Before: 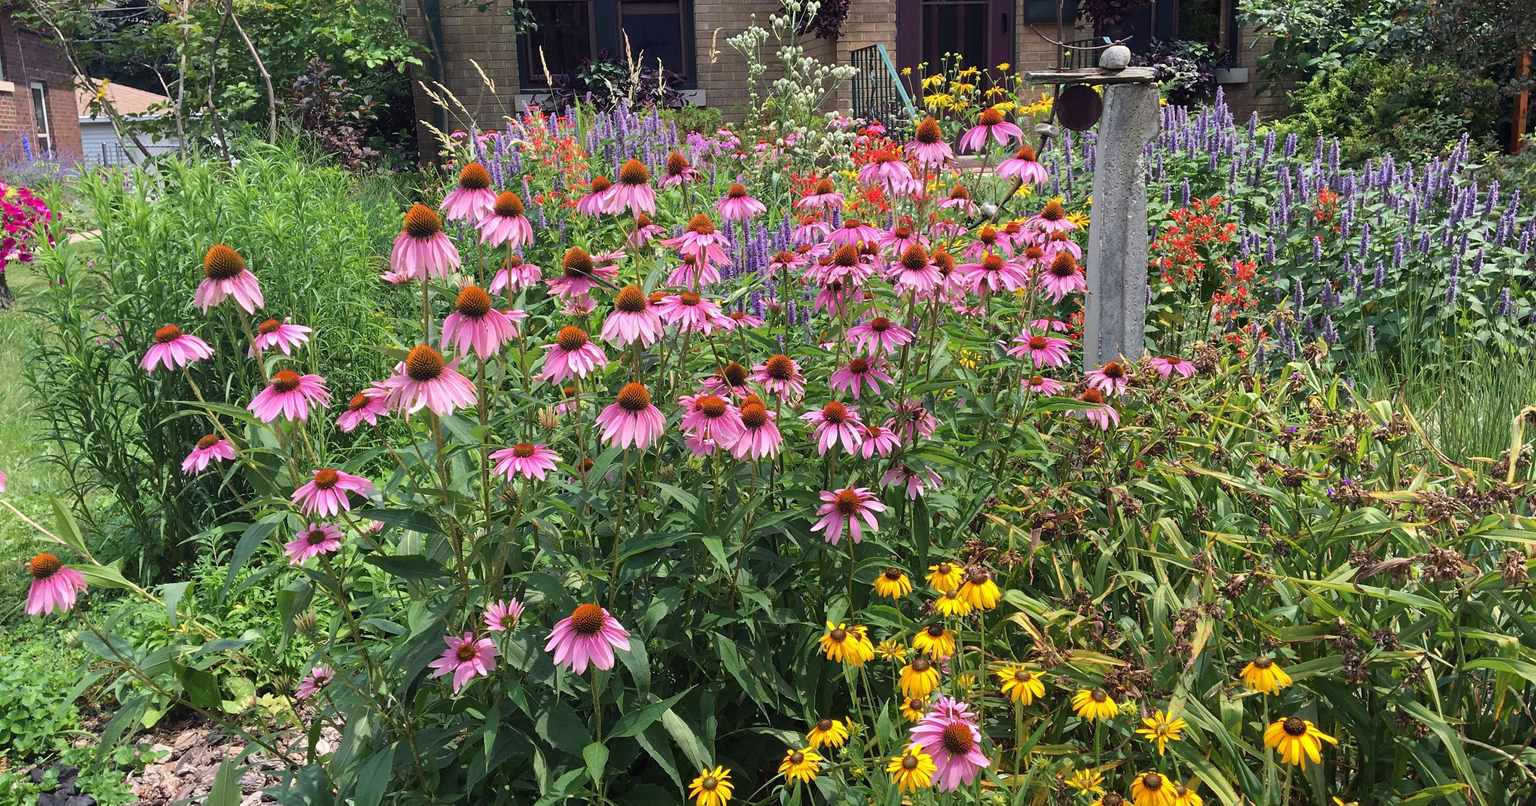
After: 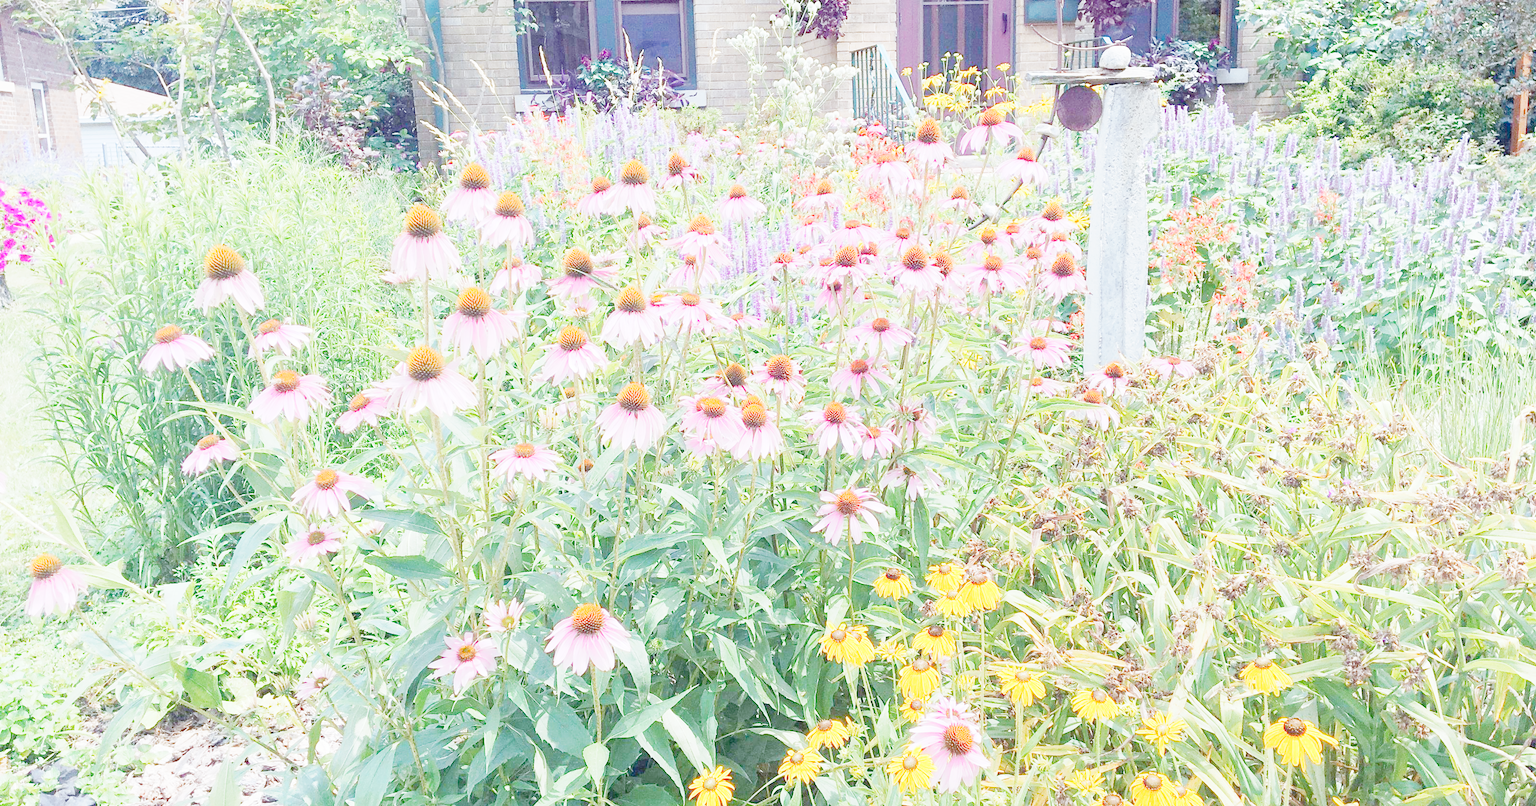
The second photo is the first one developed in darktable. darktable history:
tone curve: curves: ch0 [(0, 0) (0.003, 0.003) (0.011, 0.013) (0.025, 0.028) (0.044, 0.05) (0.069, 0.078) (0.1, 0.113) (0.136, 0.153) (0.177, 0.2) (0.224, 0.271) (0.277, 0.374) (0.335, 0.47) (0.399, 0.574) (0.468, 0.688) (0.543, 0.79) (0.623, 0.859) (0.709, 0.919) (0.801, 0.957) (0.898, 0.978) (1, 1)], preserve colors none
color look up table: target L [77.25, 76.75, 76.16, 69.36, 71.99, 59.67, 54.95, 42.51, 36.17, 25.03, 199.89, 99.61, 93.89, 88.07, 81.22, 77.4, 76.72, 76.18, 75.45, 72.32, 67.27, 66.95, 62.5, 64.72, 57.74, 51.42, 51.63, 49.38, 47.16, 43.41, 37.84, 20.13, 58.11, 55.6, 50.83, 45.65, 33.09, 79.35, 77.41, 62.4, 58.18, 53.68, 55.74, 0 ×6], target a [-1.994, -5.446, -7.645, -19.03, -32.32, -50.63, -36.33, -10.29, -1.124, -0.692, 0, 0.049, -0.653, -0.075, -0.707, -7.64, 3.03, 2.727, -0.048, -1.001, 17.77, -0.811, 29.99, 14.09, 41.05, 43.79, -0.43, 48.24, 47.61, 47.99, 13.41, -0.189, 8.969, 47.68, 25.37, 3.487, 21.1, -7.411, -10.87, -29.99, -26.95, -8.095, -14.48, 0 ×6], target b [-3.091, -3.303, -7.642, 45.88, -11.91, 17.85, 24.19, 19.39, -2.083, -0.949, 0, -0.601, 2.412, 0.102, -0.322, 65.57, -0.493, -0.887, 0.023, -0.288, 58.88, -2.285, 52.94, 10.69, 48.03, 12.21, -2.213, -1.921, 22.15, 25.84, 11.75, -0.606, -20.65, -12.34, -25.95, -47.85, -19.19, -11.02, -9.116, -50.89, -48.31, -23.97, -64.08, 0 ×6], num patches 43
